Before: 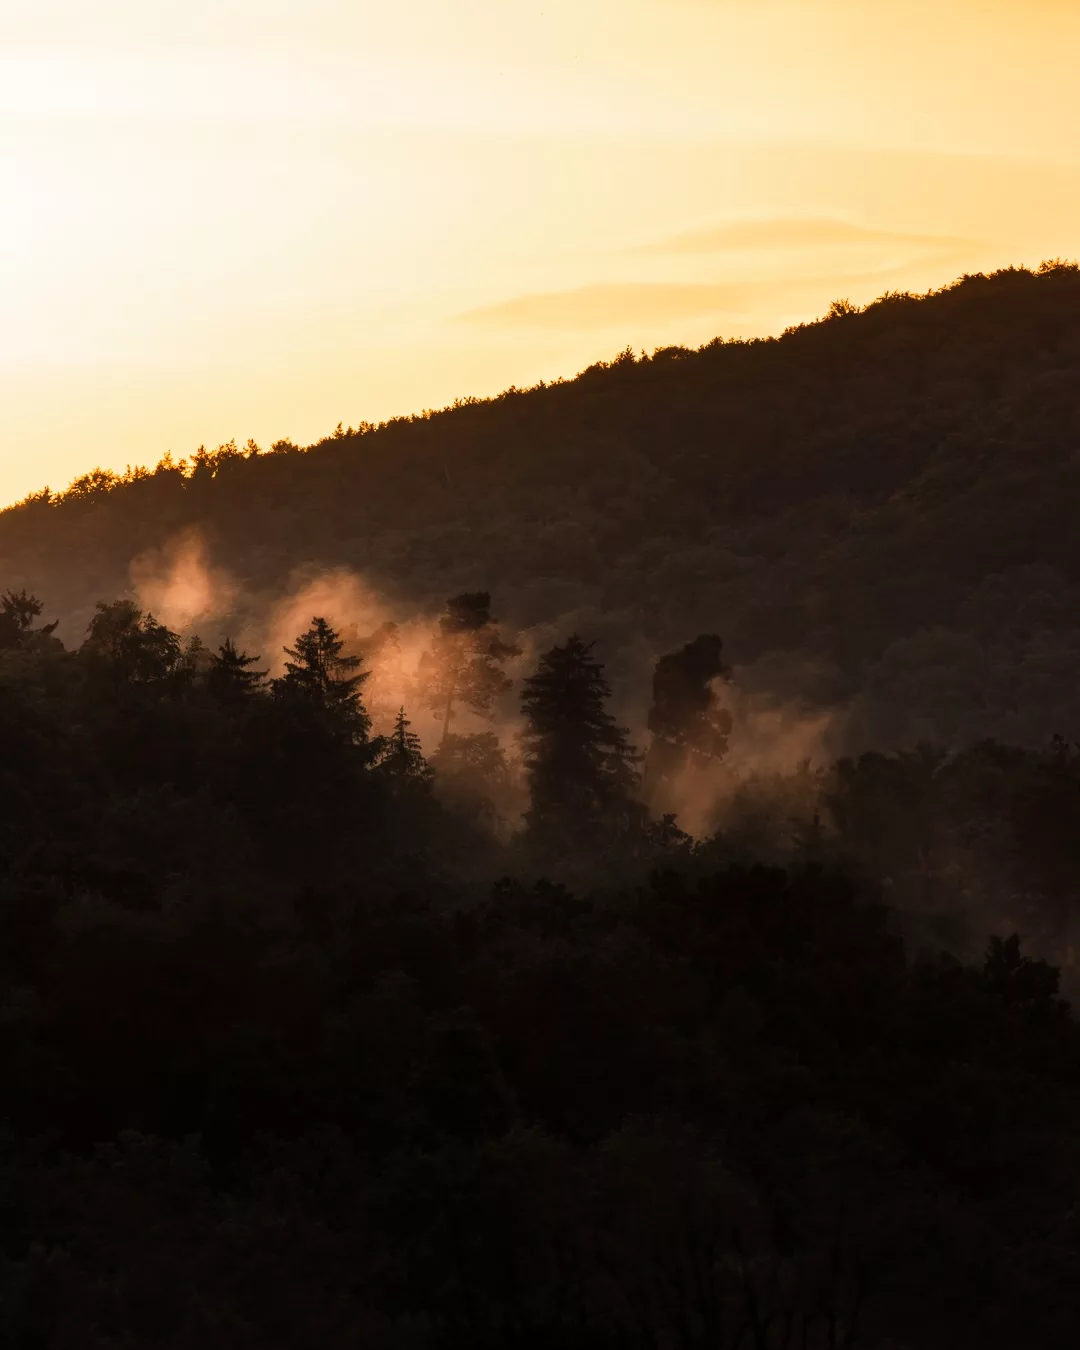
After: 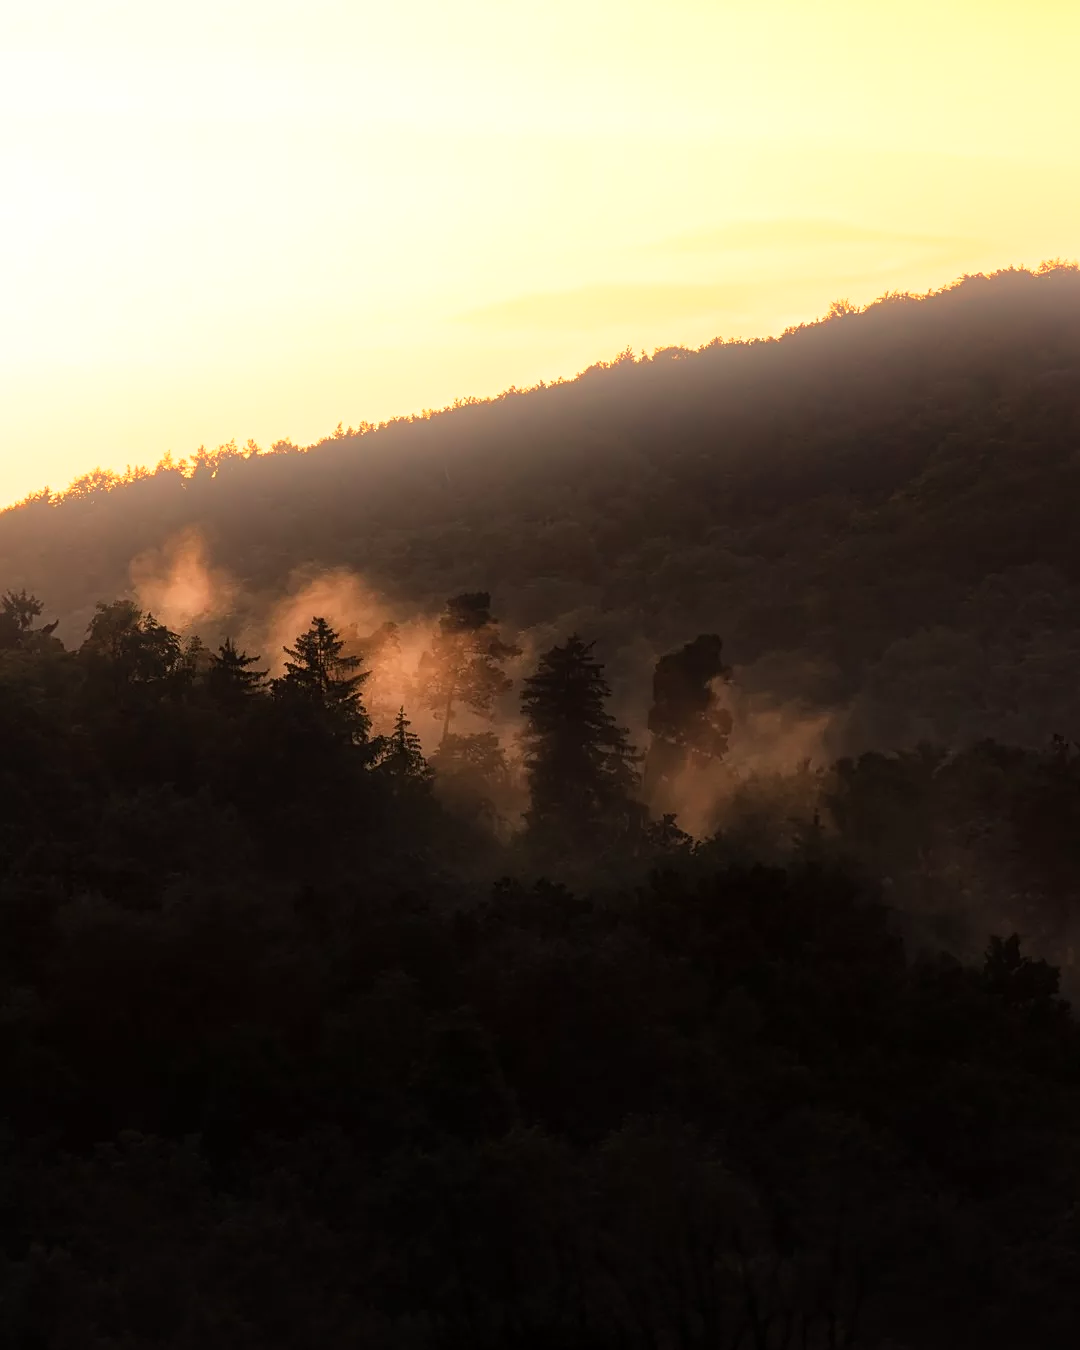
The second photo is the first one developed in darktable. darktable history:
bloom: on, module defaults
sharpen: on, module defaults
contrast equalizer: octaves 7, y [[0.6 ×6], [0.55 ×6], [0 ×6], [0 ×6], [0 ×6]], mix -0.1
